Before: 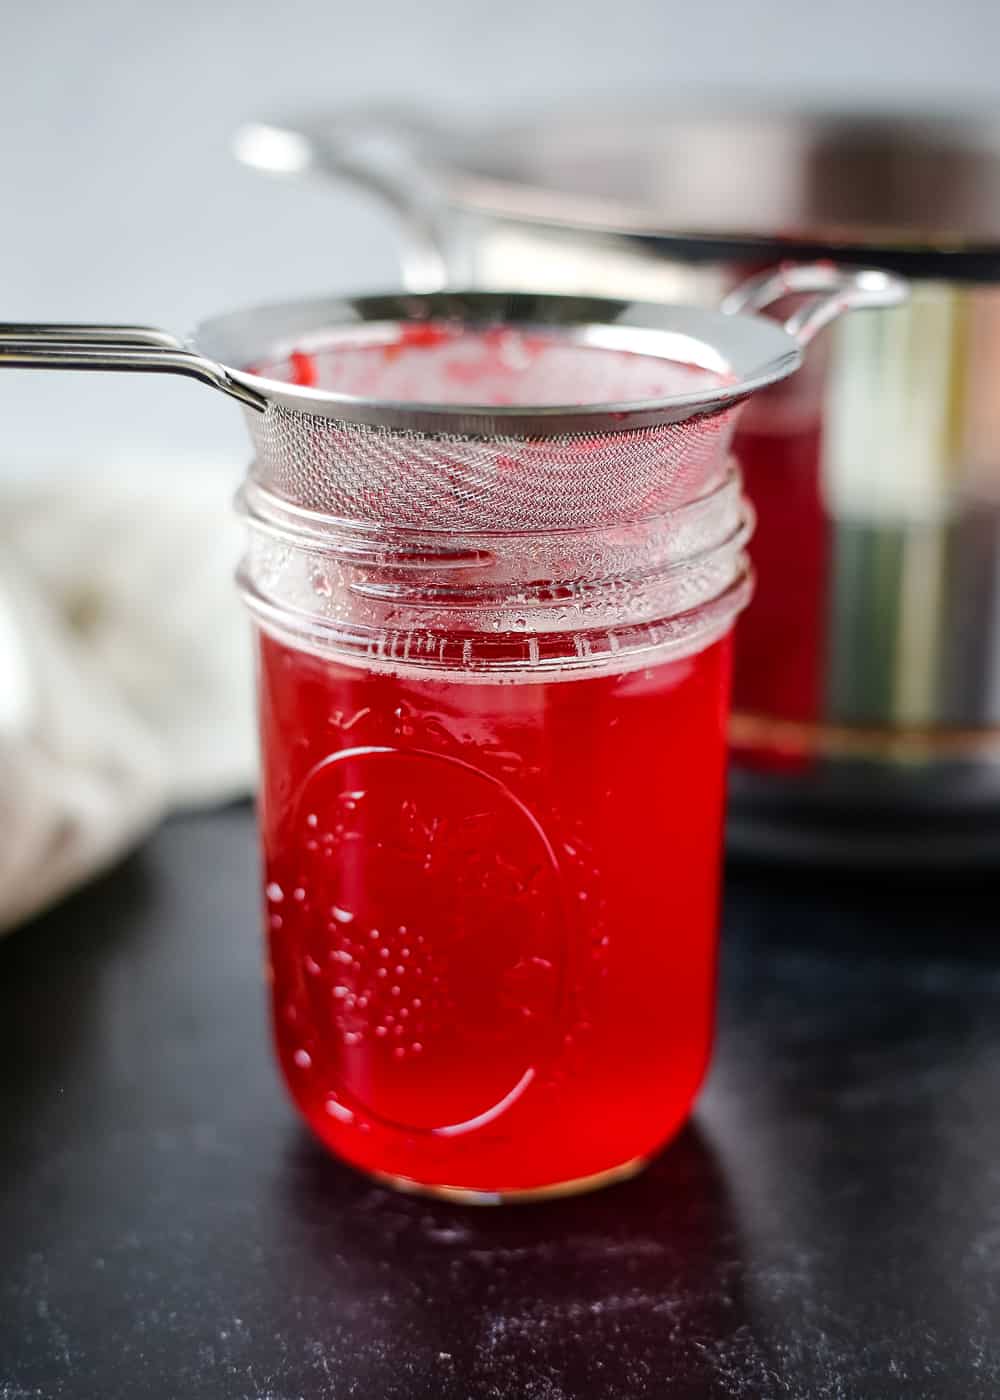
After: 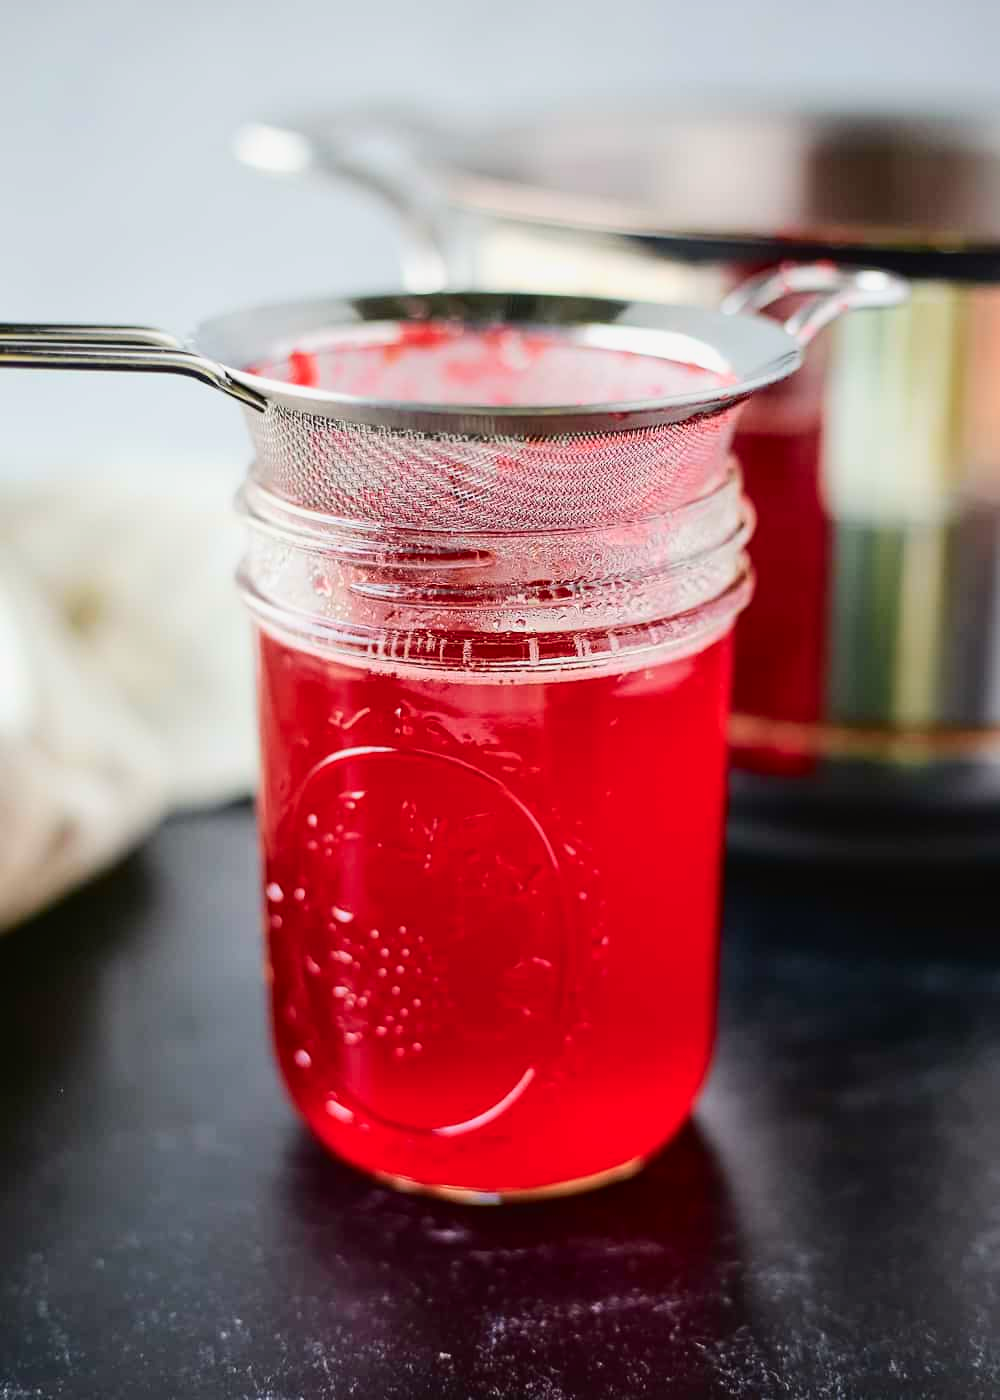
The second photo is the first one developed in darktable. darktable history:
tone curve: curves: ch0 [(0, 0.021) (0.049, 0.044) (0.152, 0.14) (0.328, 0.357) (0.473, 0.529) (0.641, 0.705) (0.868, 0.887) (1, 0.969)]; ch1 [(0, 0) (0.322, 0.328) (0.43, 0.425) (0.474, 0.466) (0.502, 0.503) (0.522, 0.526) (0.564, 0.591) (0.602, 0.632) (0.677, 0.701) (0.859, 0.885) (1, 1)]; ch2 [(0, 0) (0.33, 0.301) (0.447, 0.44) (0.502, 0.505) (0.535, 0.554) (0.565, 0.598) (0.618, 0.629) (1, 1)], color space Lab, independent channels, preserve colors none
